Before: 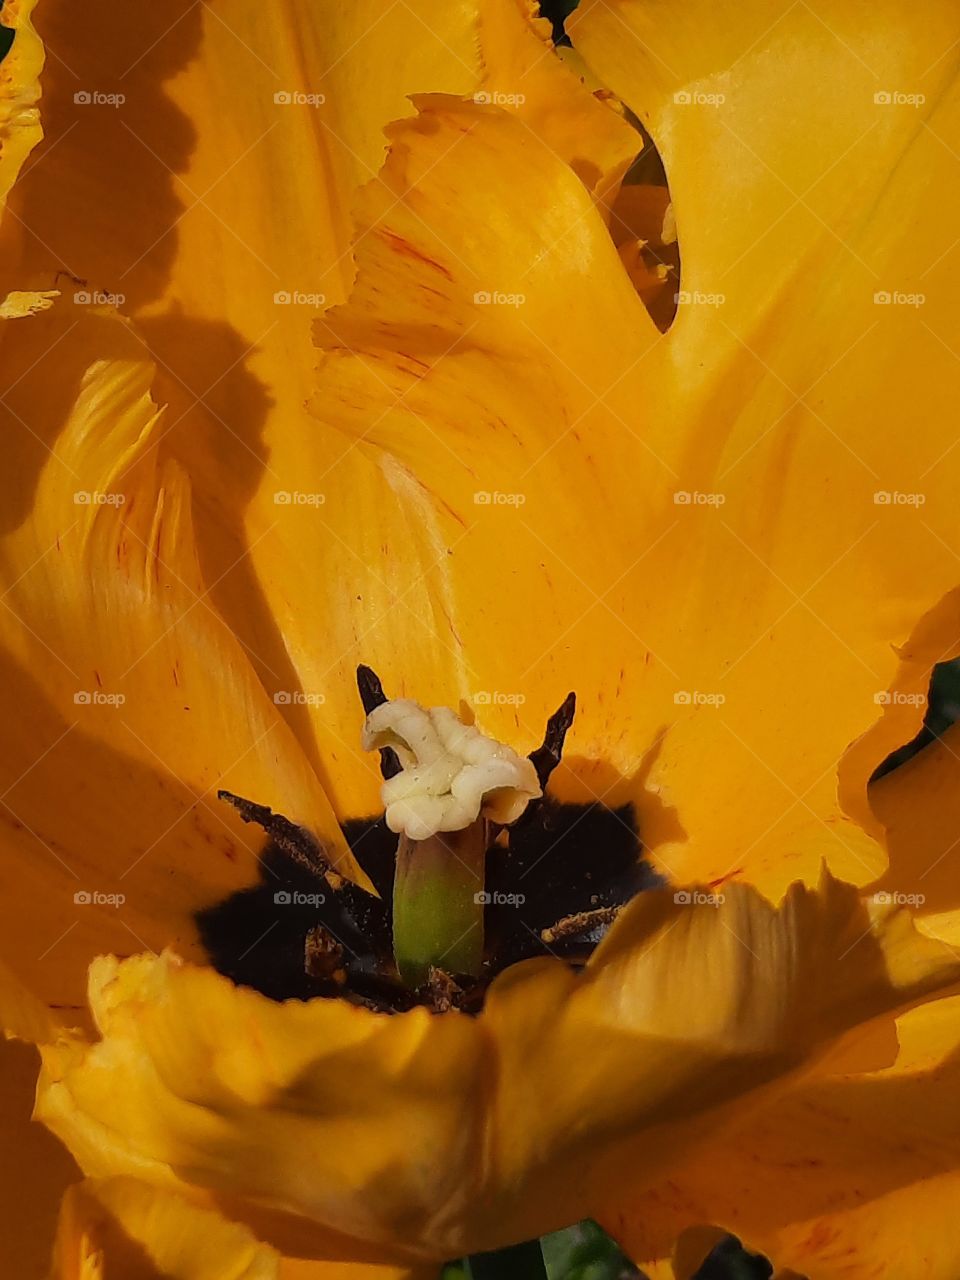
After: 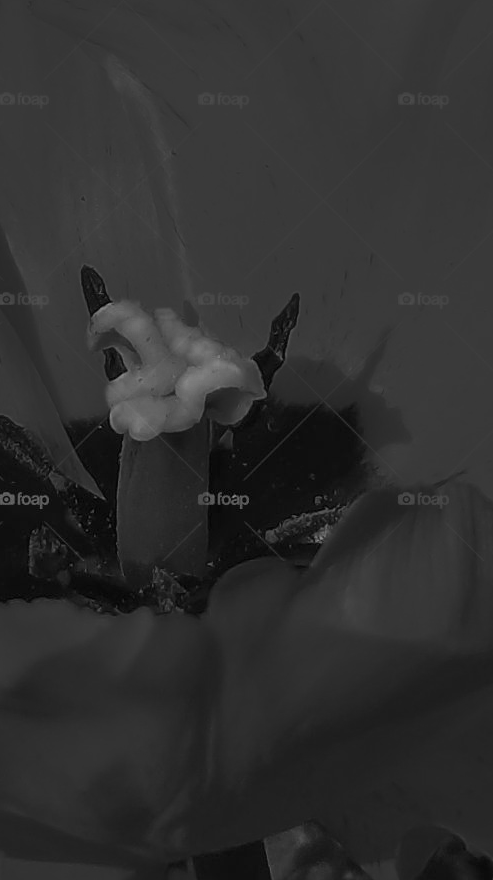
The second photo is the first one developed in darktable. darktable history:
exposure: black level correction 0, exposure 0.499 EV, compensate exposure bias true, compensate highlight preservation false
color zones: curves: ch0 [(0.287, 0.048) (0.493, 0.484) (0.737, 0.816)]; ch1 [(0, 0) (0.143, 0) (0.286, 0) (0.429, 0) (0.571, 0) (0.714, 0) (0.857, 0)]
crop and rotate: left 28.753%, top 31.242%, right 19.851%
contrast brightness saturation: contrast 0.043, saturation 0.164
